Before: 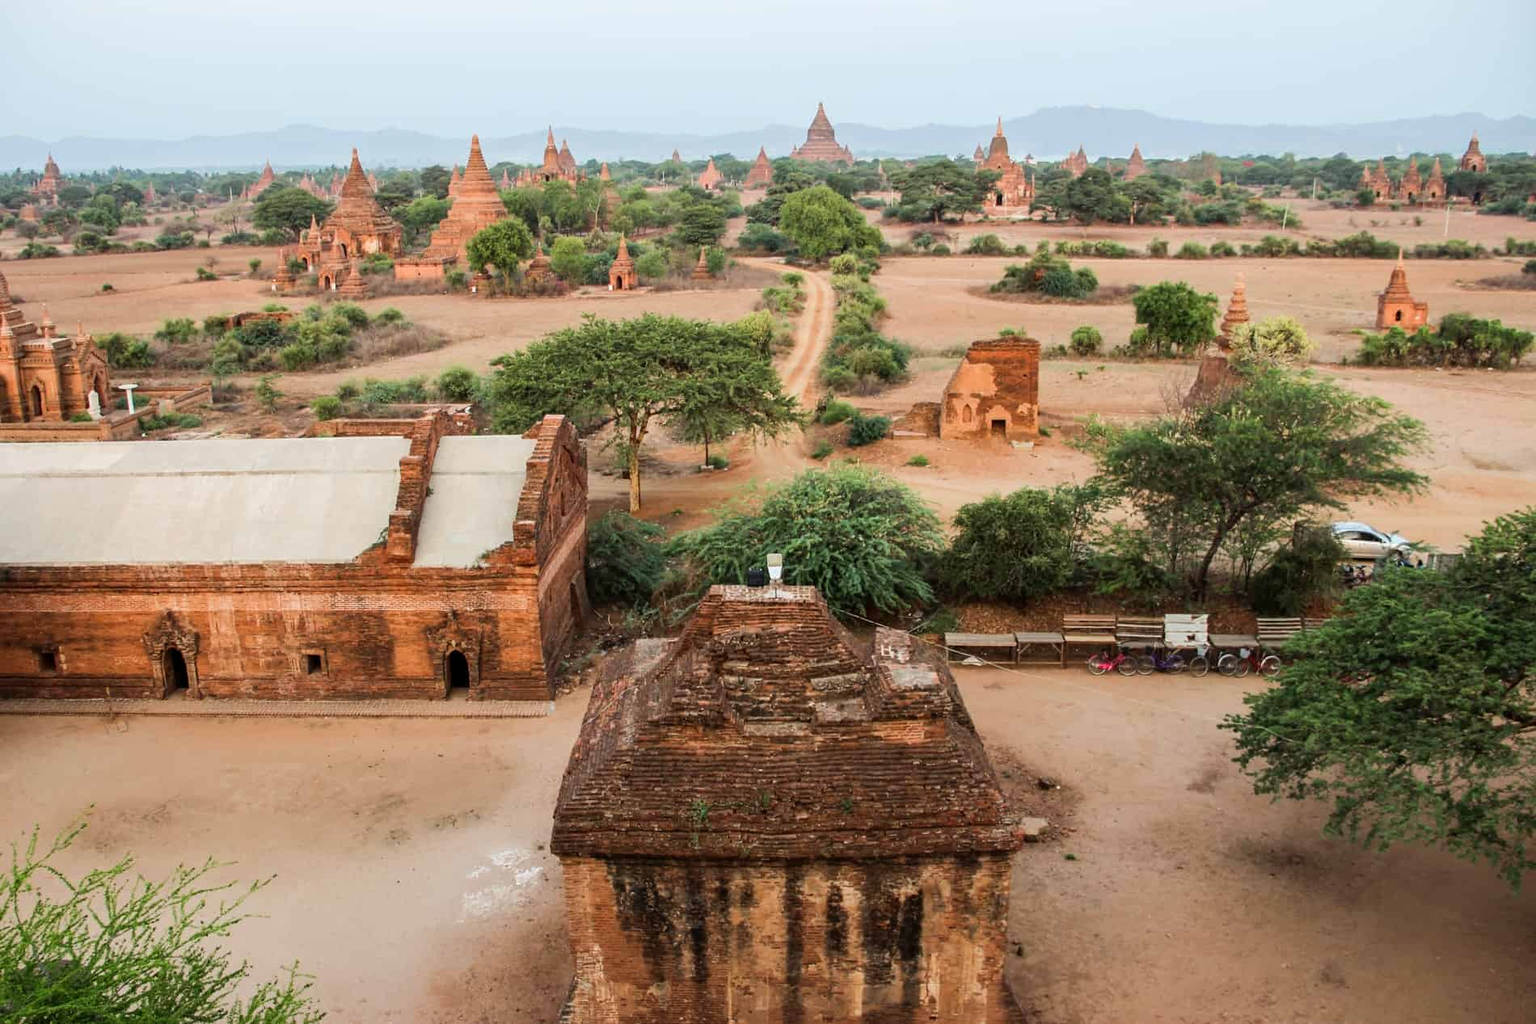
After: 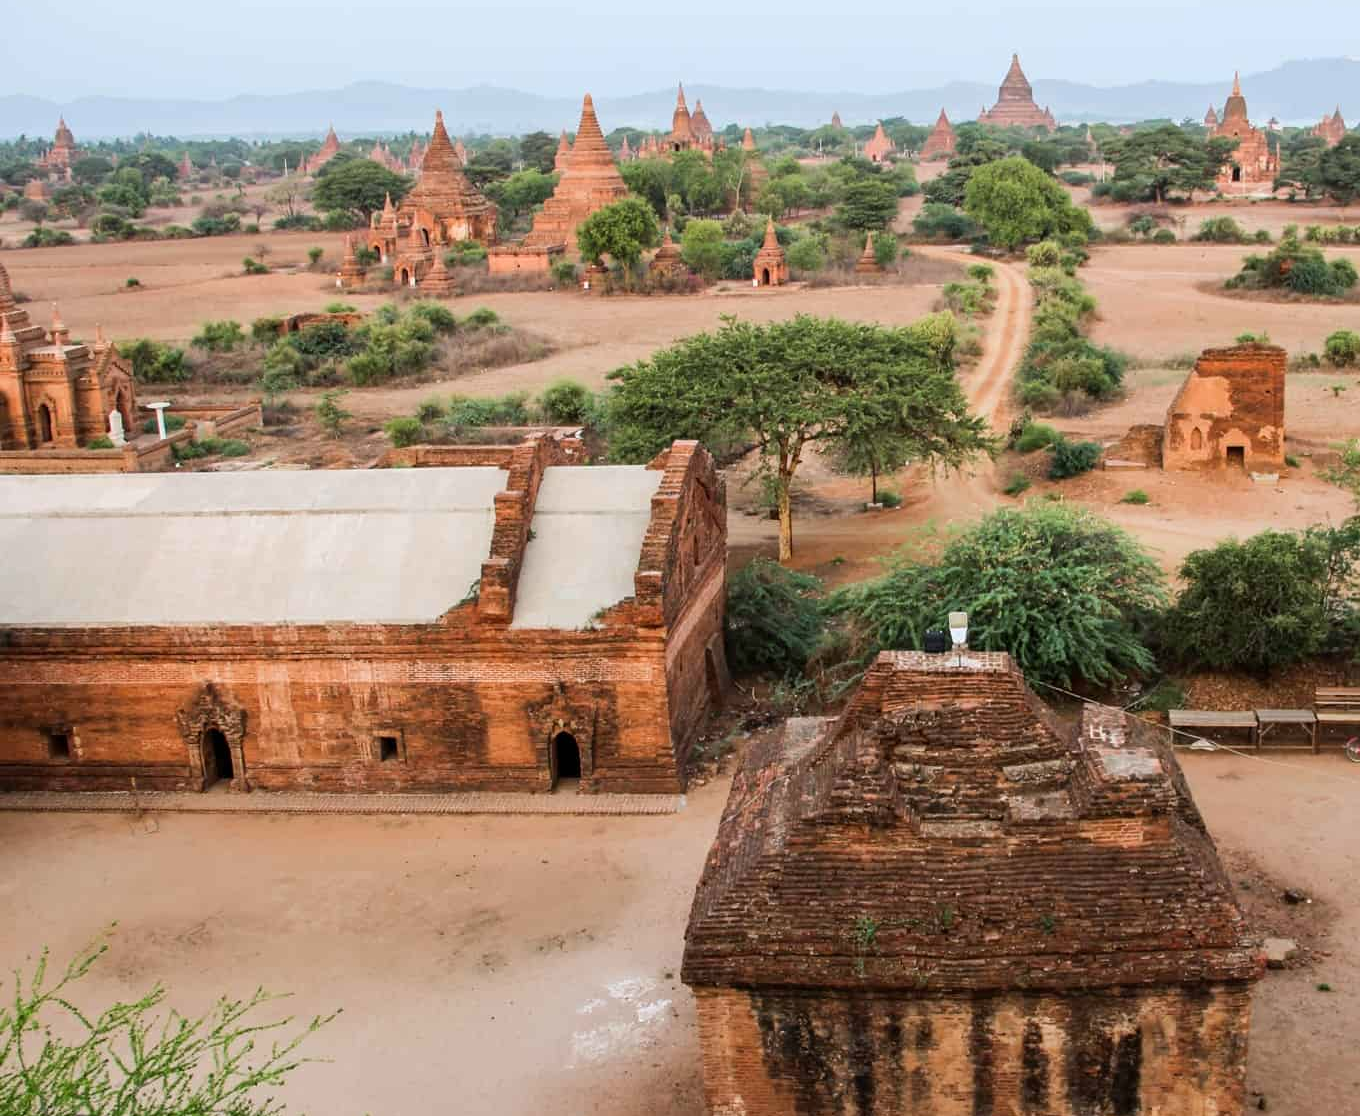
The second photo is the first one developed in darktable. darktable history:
crop: top 5.803%, right 27.864%, bottom 5.804%
white balance: red 1.004, blue 1.024
